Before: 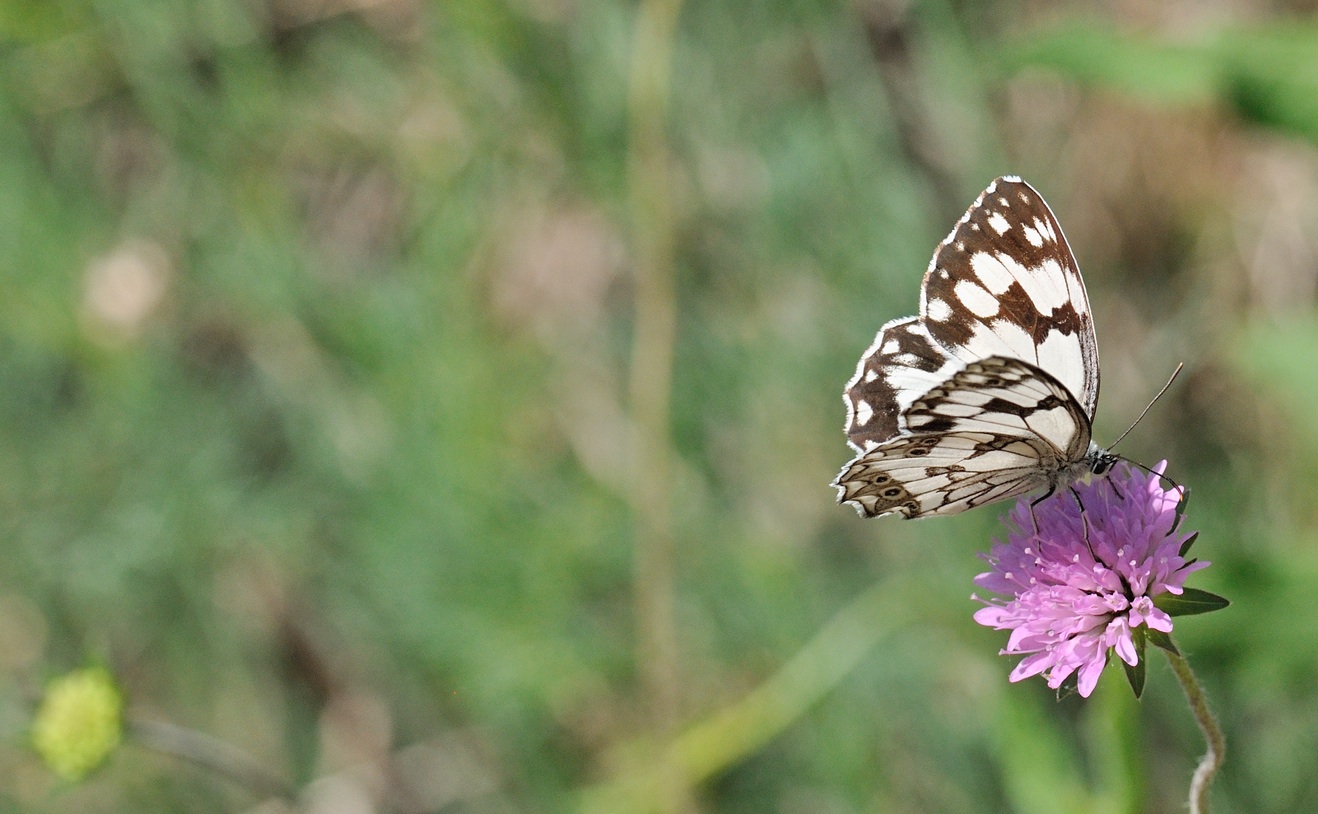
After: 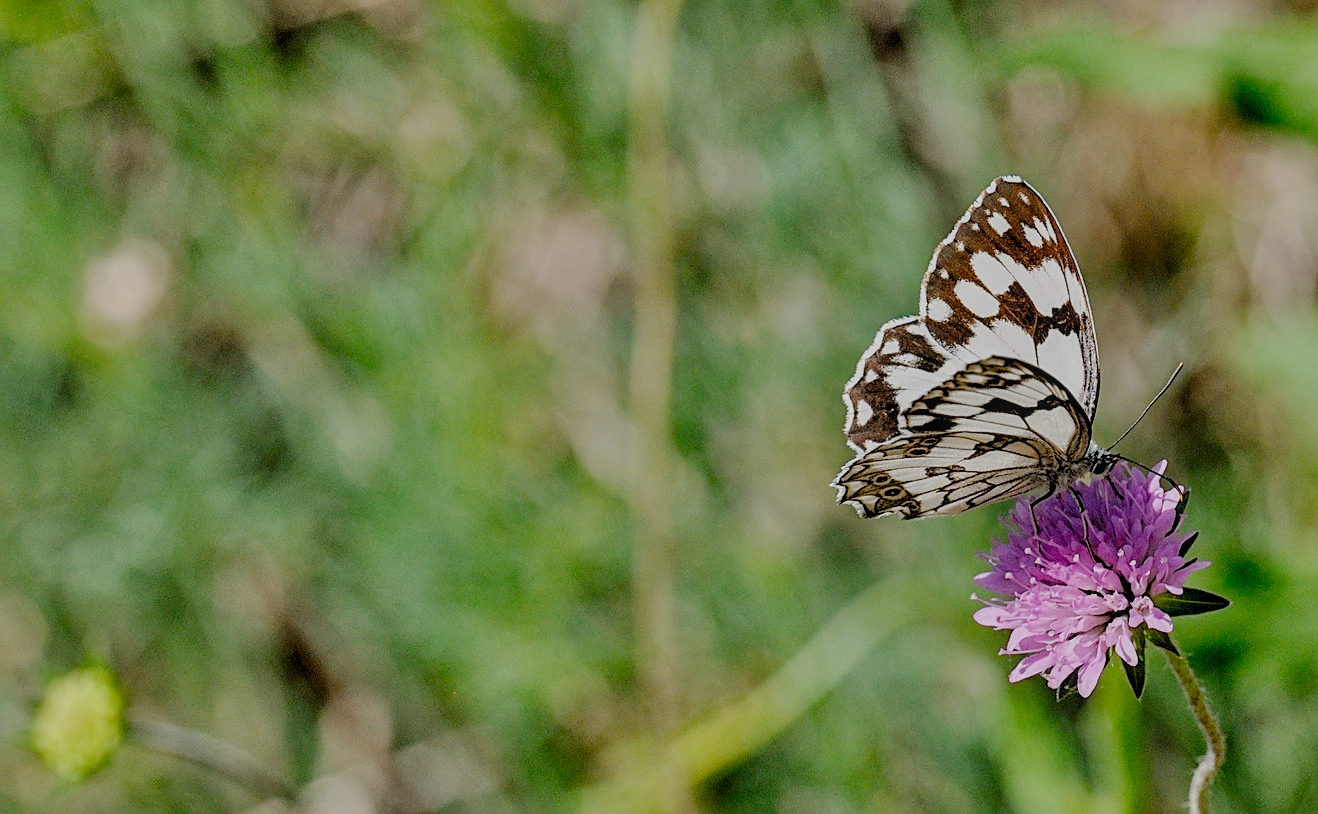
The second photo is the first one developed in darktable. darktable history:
shadows and highlights: shadows 25, highlights -25
sharpen: on, module defaults
tone equalizer: -8 EV 1 EV, -7 EV 1 EV, -6 EV 1 EV, -5 EV 1 EV, -4 EV 1 EV, -3 EV 0.75 EV, -2 EV 0.5 EV, -1 EV 0.25 EV
filmic rgb: black relative exposure -2.85 EV, white relative exposure 4.56 EV, hardness 1.77, contrast 1.25, preserve chrominance no, color science v5 (2021)
exposure: black level correction 0, exposure -0.721 EV, compensate highlight preservation false
local contrast: highlights 55%, shadows 52%, detail 130%, midtone range 0.452
